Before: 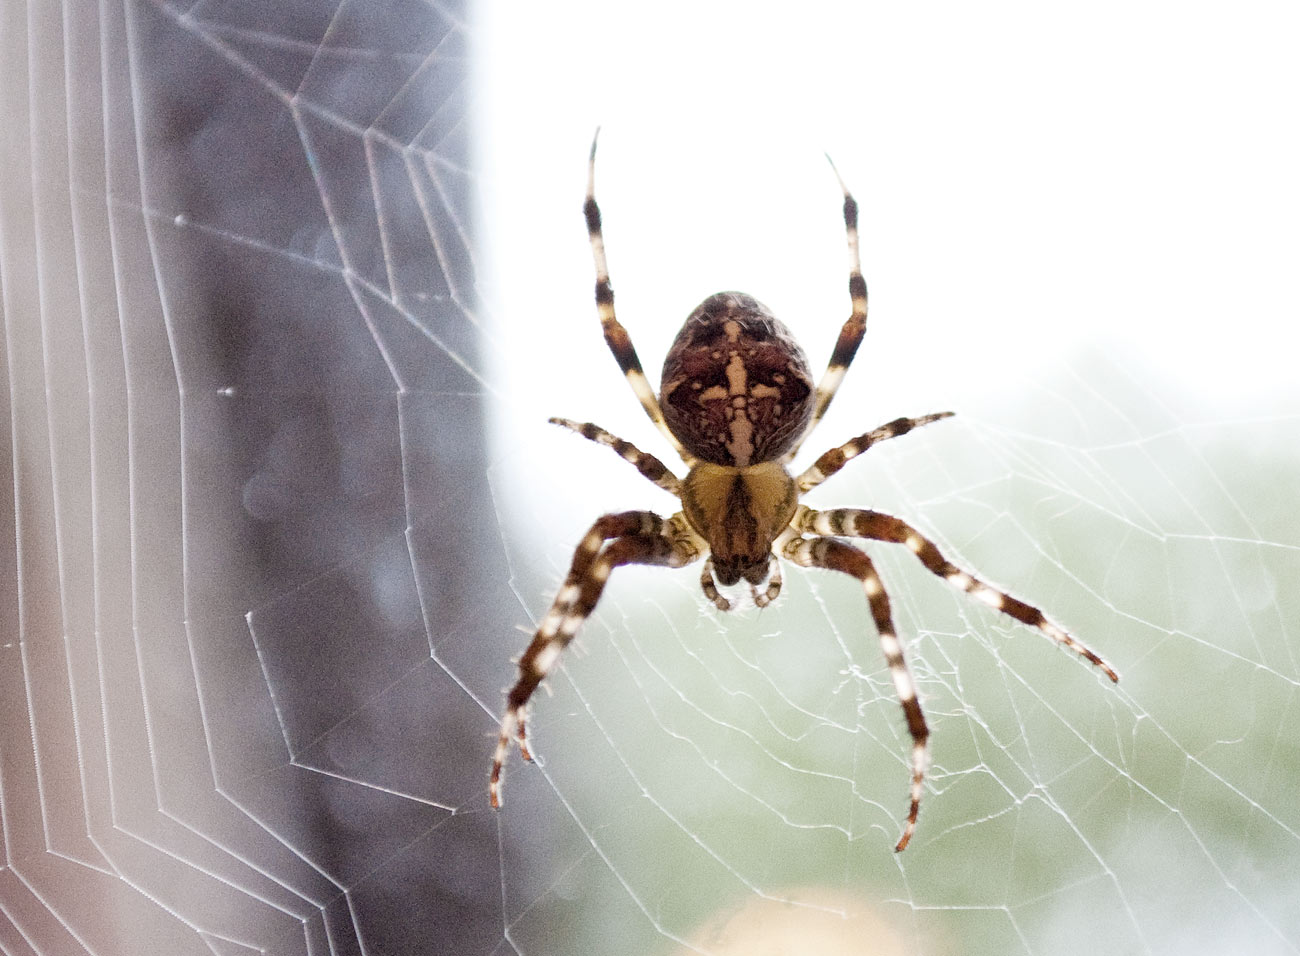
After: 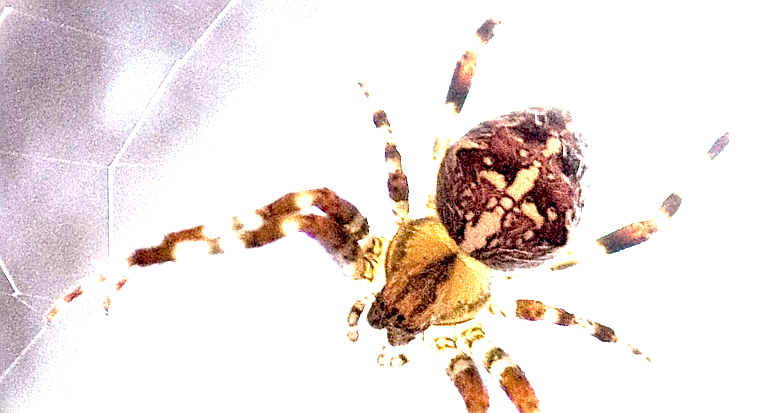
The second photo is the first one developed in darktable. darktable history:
crop and rotate: angle -44.63°, top 16.324%, right 0.8%, bottom 11.637%
sharpen: on, module defaults
exposure: black level correction 0.005, exposure 2.067 EV, compensate highlight preservation false
